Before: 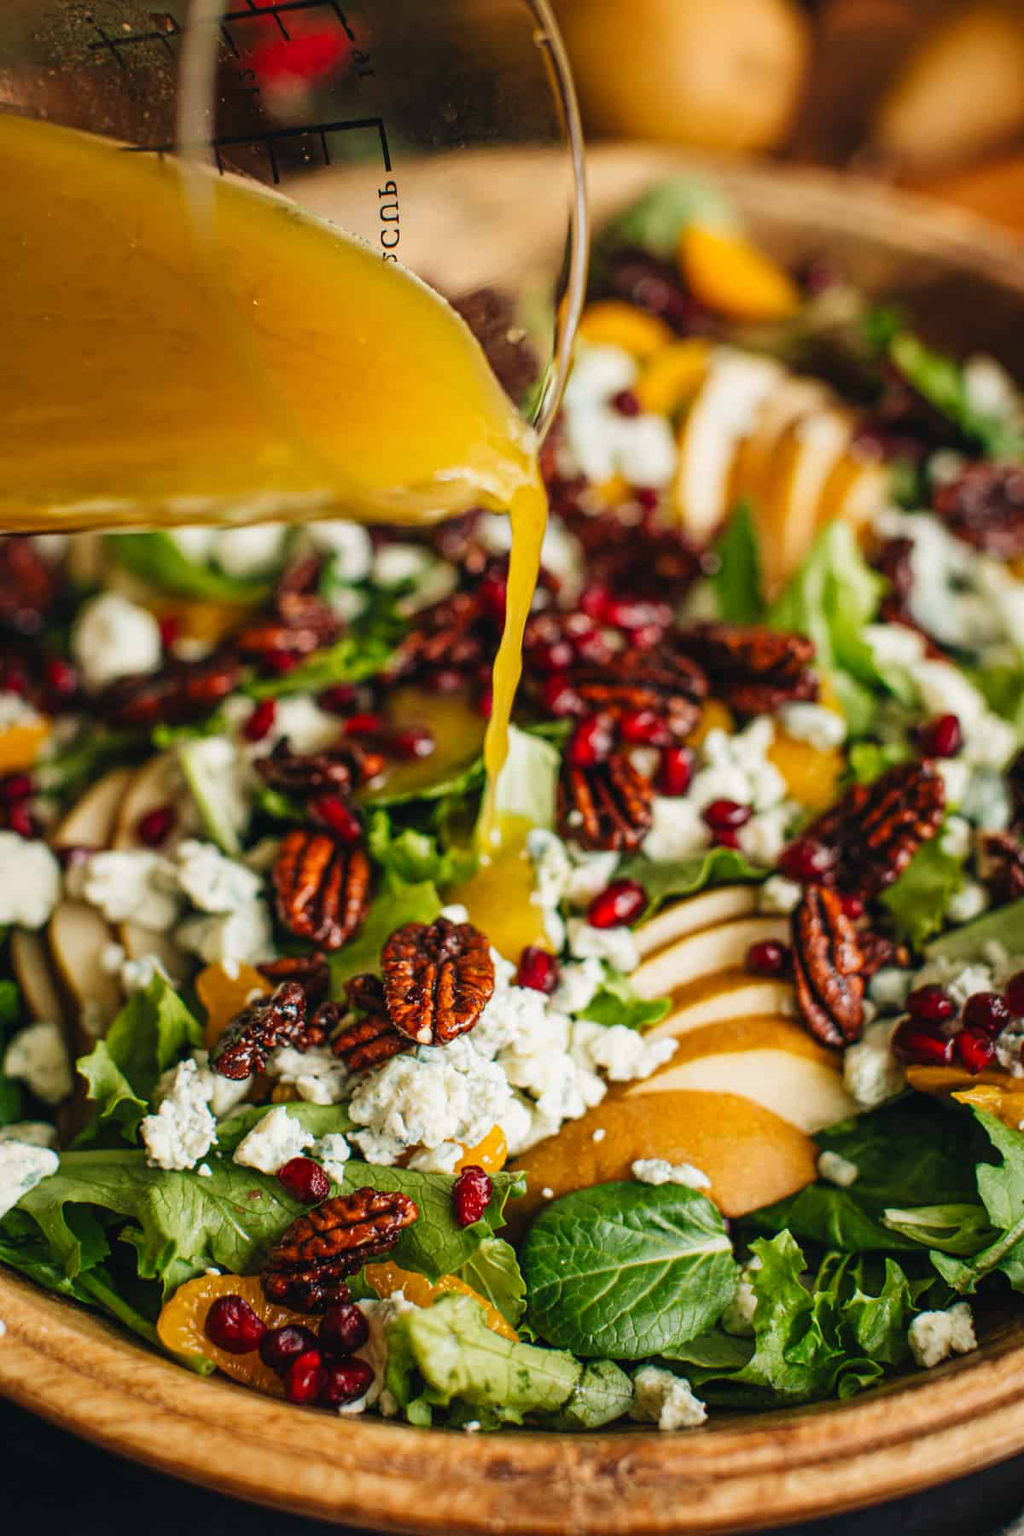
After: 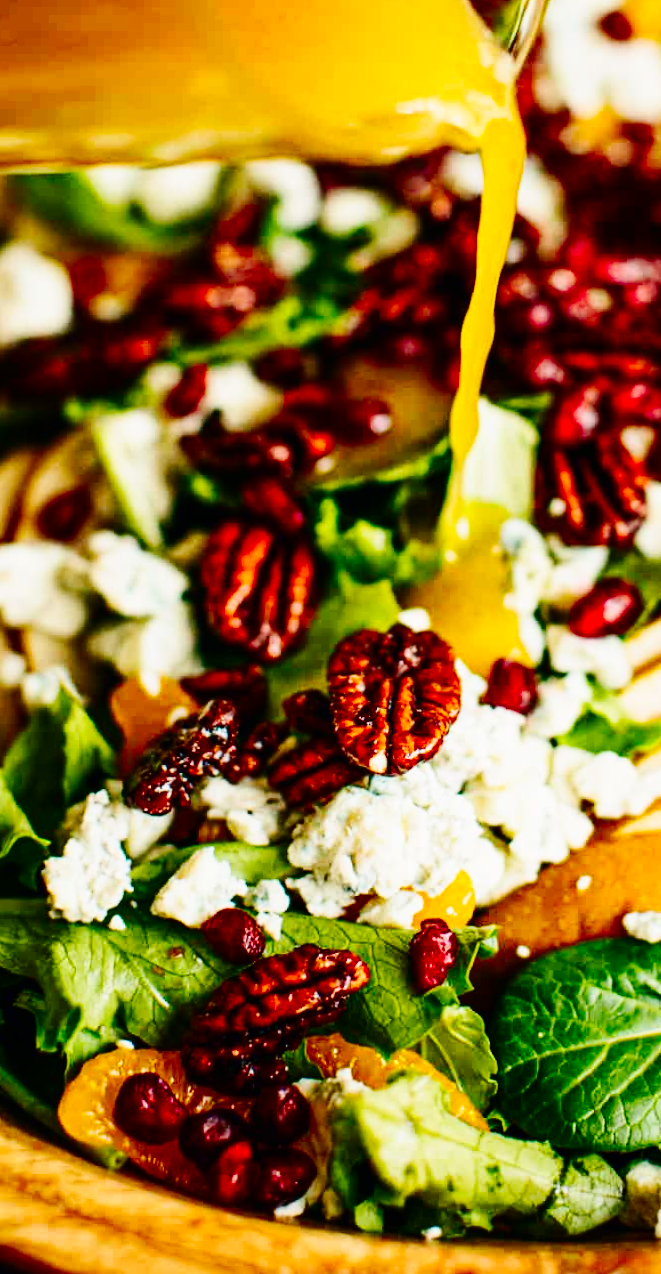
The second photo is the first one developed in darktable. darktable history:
rotate and perspective: rotation 0.226°, lens shift (vertical) -0.042, crop left 0.023, crop right 0.982, crop top 0.006, crop bottom 0.994
base curve: curves: ch0 [(0, 0) (0.036, 0.025) (0.121, 0.166) (0.206, 0.329) (0.605, 0.79) (1, 1)], preserve colors none
crop: left 8.966%, top 23.852%, right 34.699%, bottom 4.703%
contrast brightness saturation: contrast 0.19, brightness -0.11, saturation 0.21
